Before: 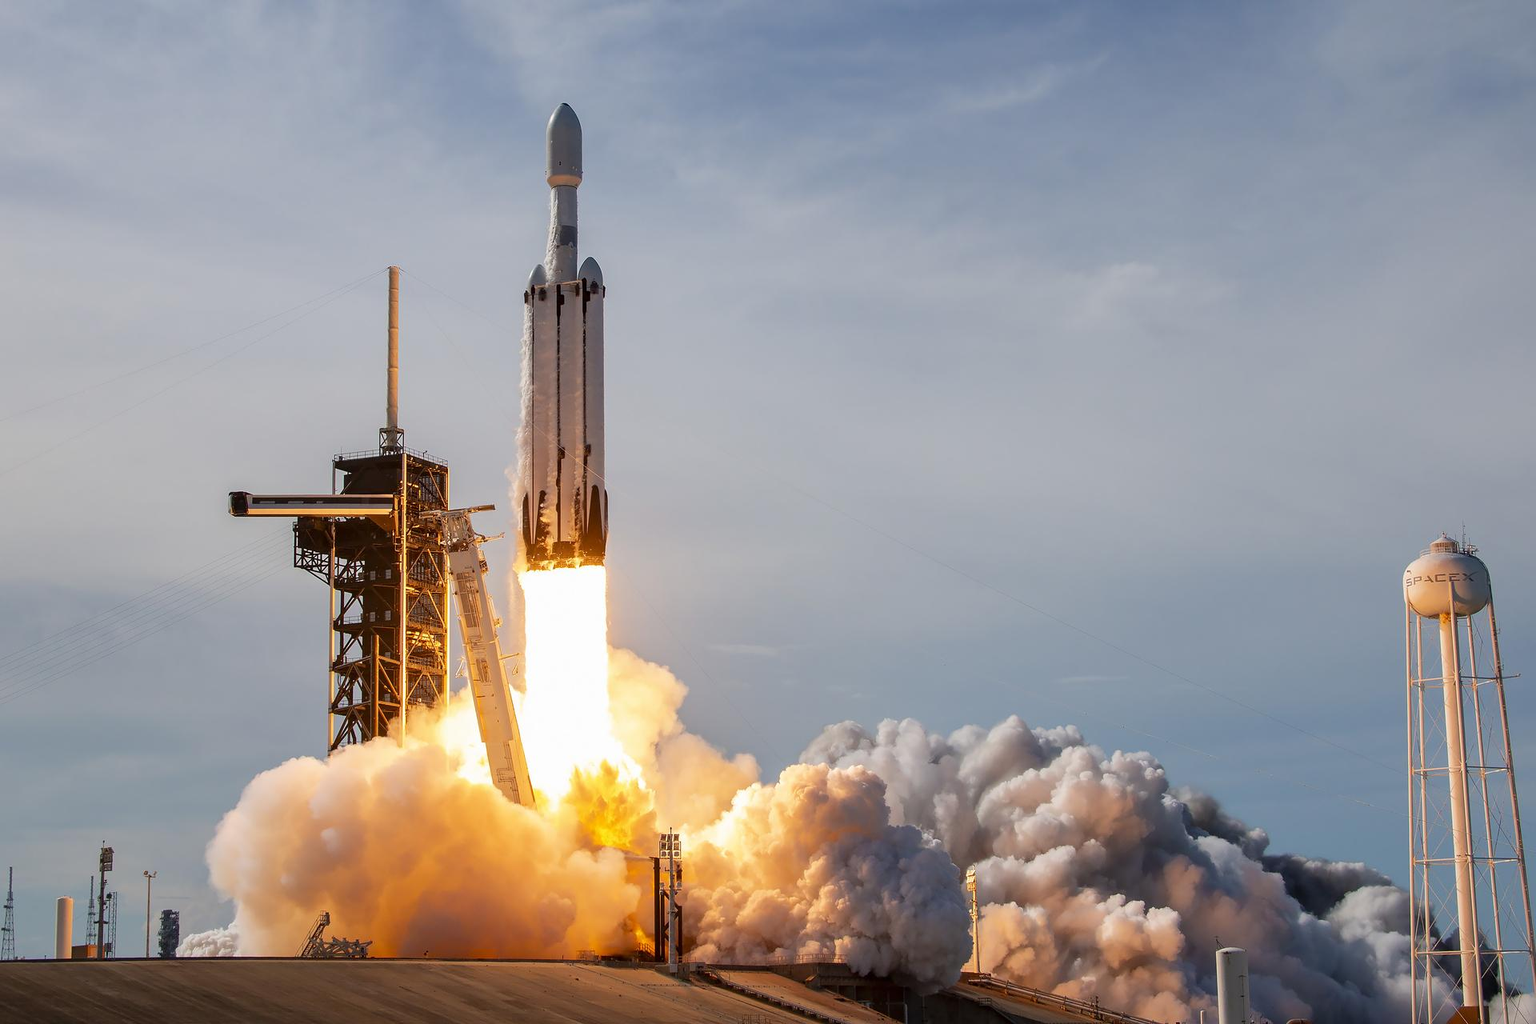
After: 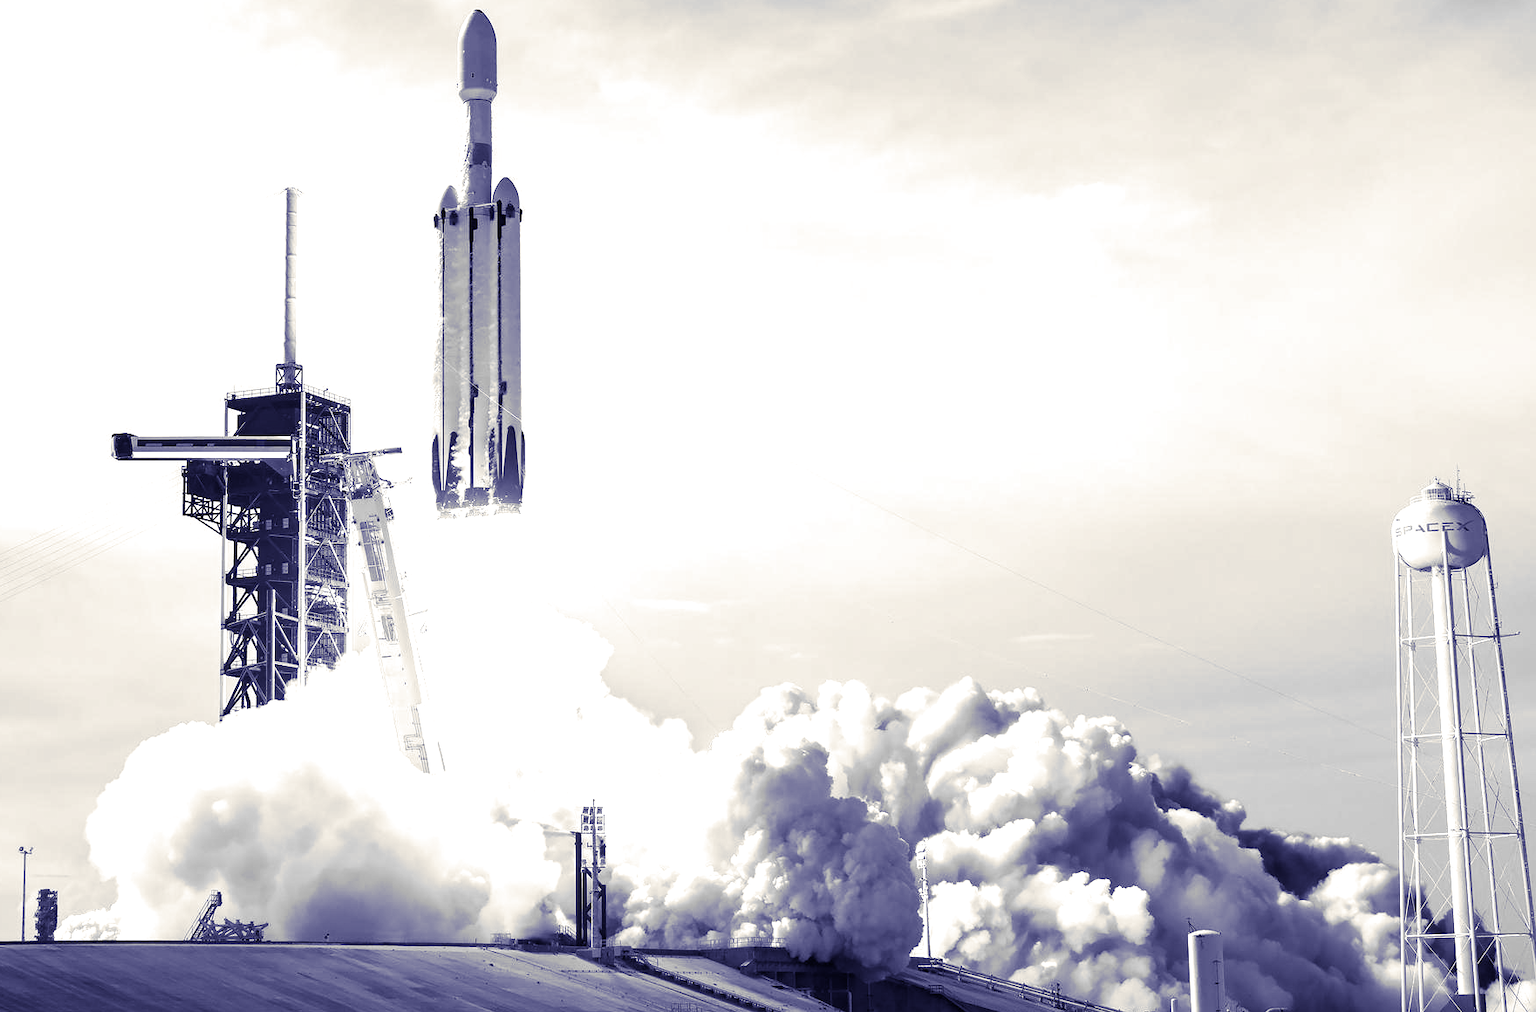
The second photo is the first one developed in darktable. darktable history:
split-toning: shadows › hue 242.67°, shadows › saturation 0.733, highlights › hue 45.33°, highlights › saturation 0.667, balance -53.304, compress 21.15%
crop and rotate: left 8.262%, top 9.226%
exposure: black level correction 0, exposure 1.35 EV, compensate exposure bias true, compensate highlight preservation false
monochrome: on, module defaults
